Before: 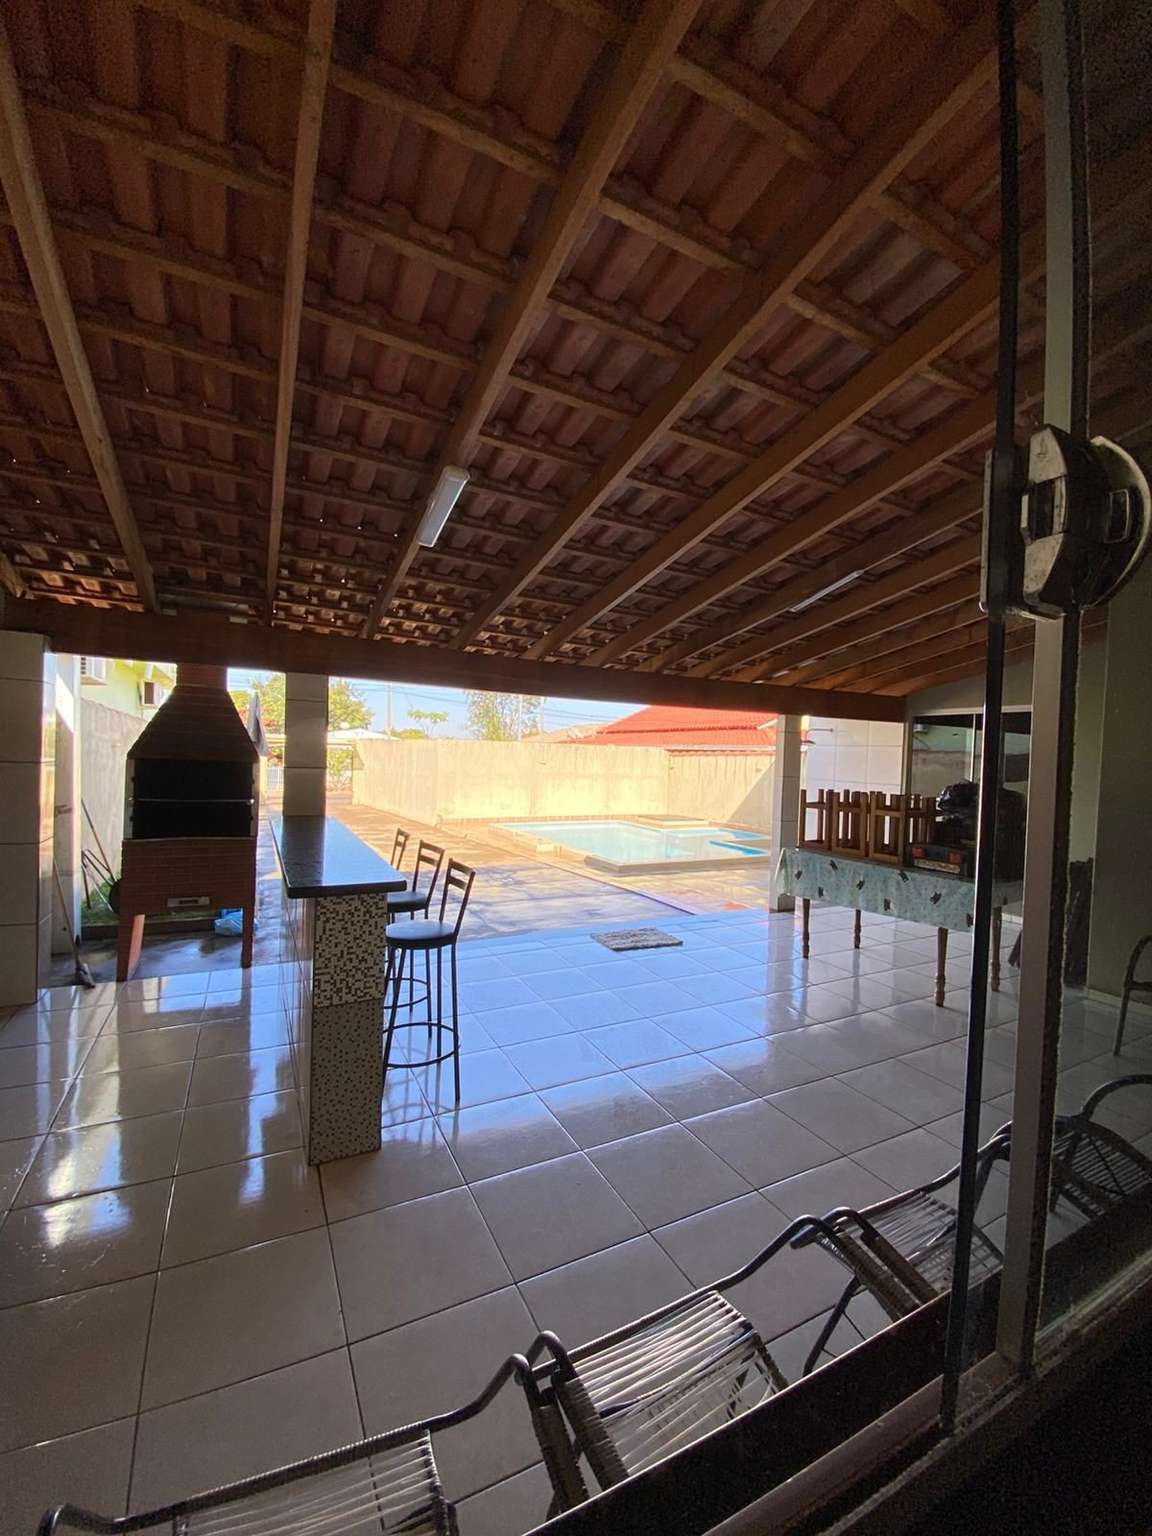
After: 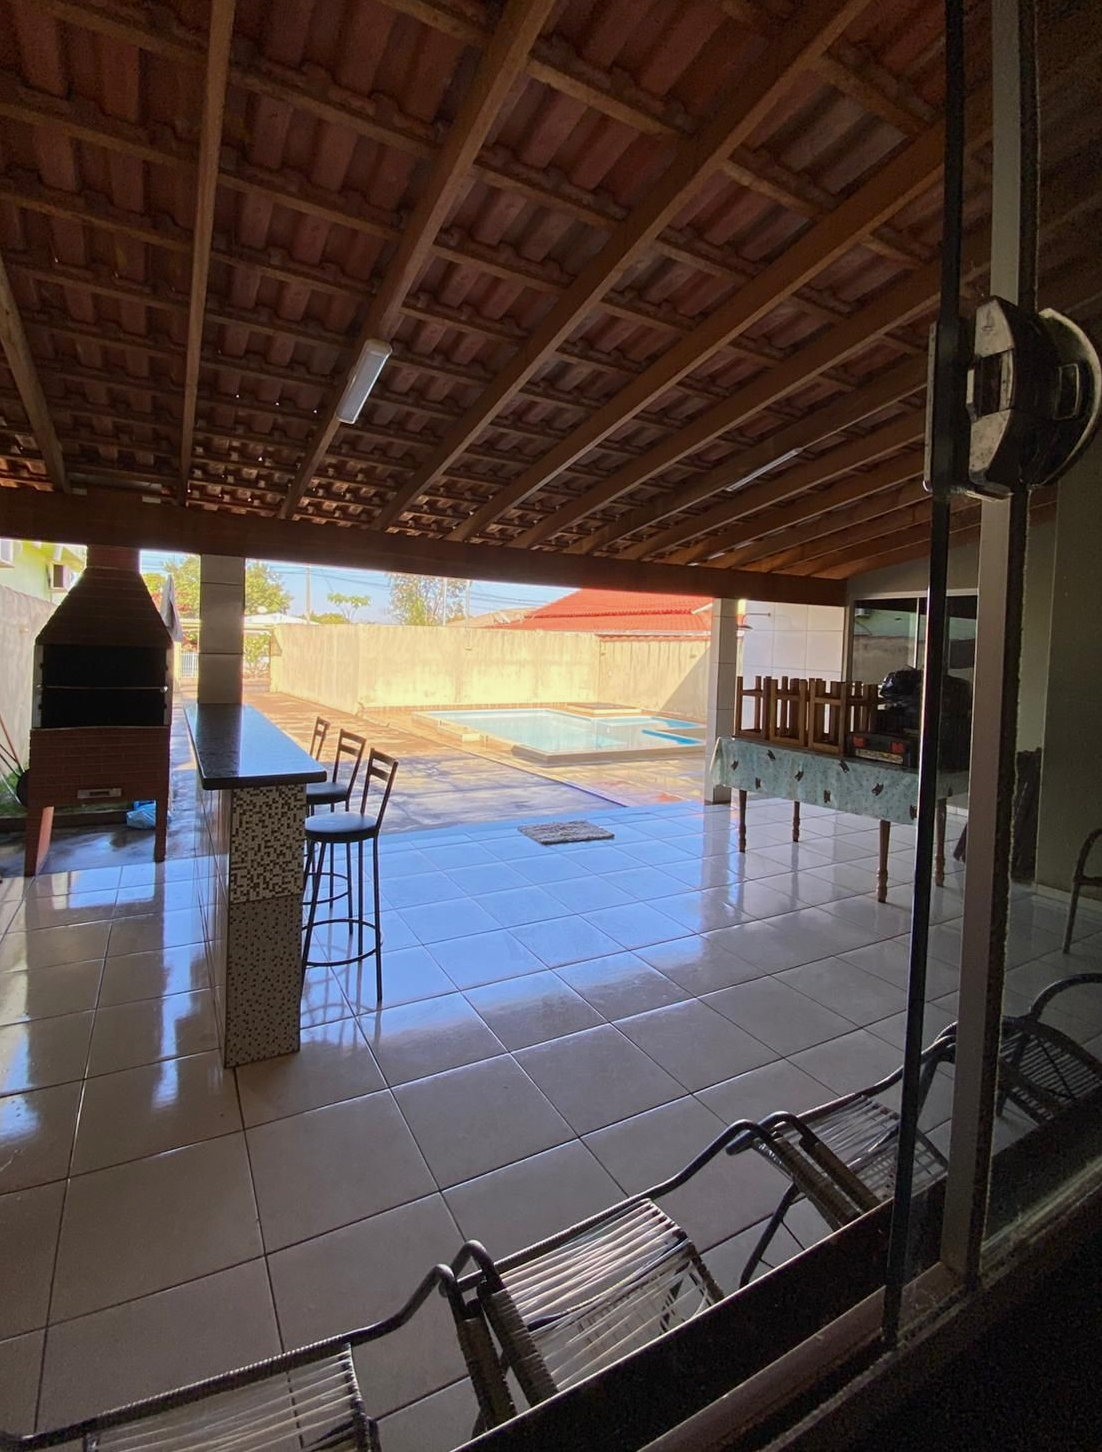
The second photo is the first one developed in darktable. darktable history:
crop and rotate: left 8.16%, top 9.224%
shadows and highlights: shadows -20.65, white point adjustment -2.16, highlights -34.86
